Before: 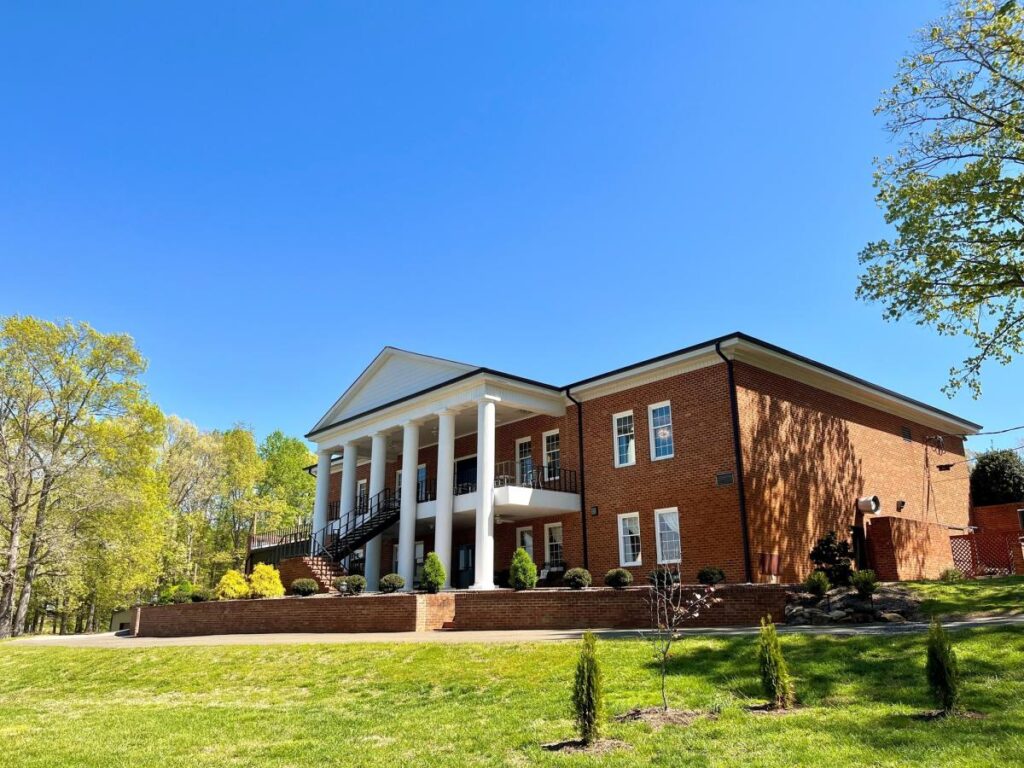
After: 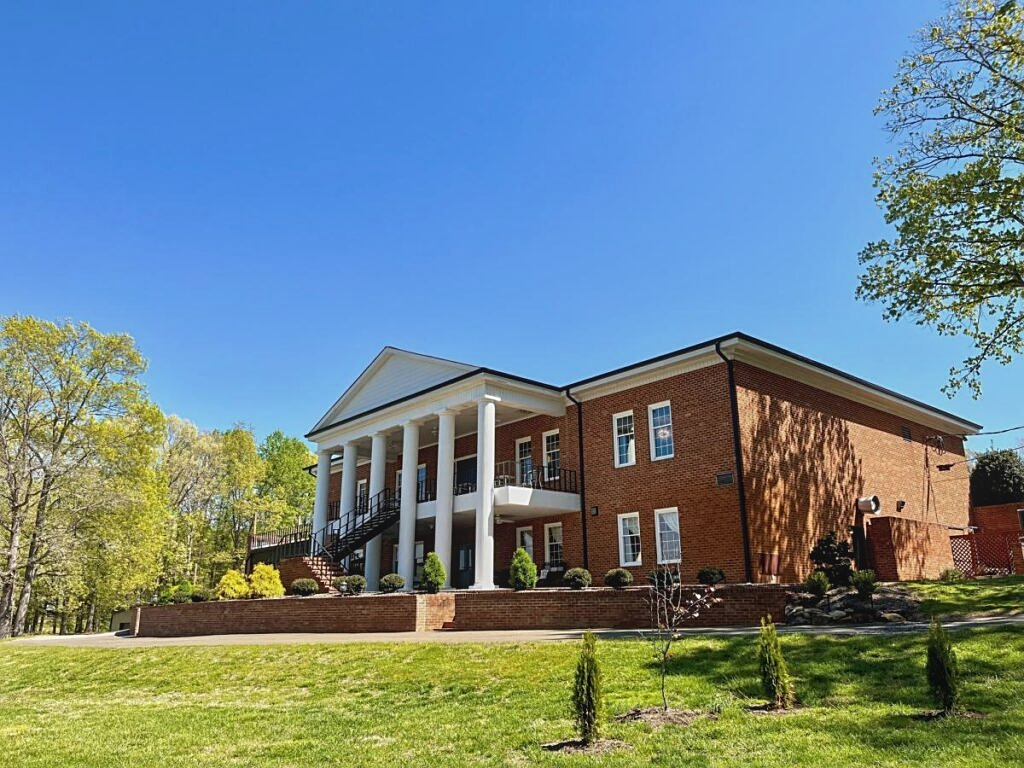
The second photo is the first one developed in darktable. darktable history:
contrast brightness saturation: contrast -0.068, brightness -0.038, saturation -0.107
sharpen: on, module defaults
local contrast: detail 109%
